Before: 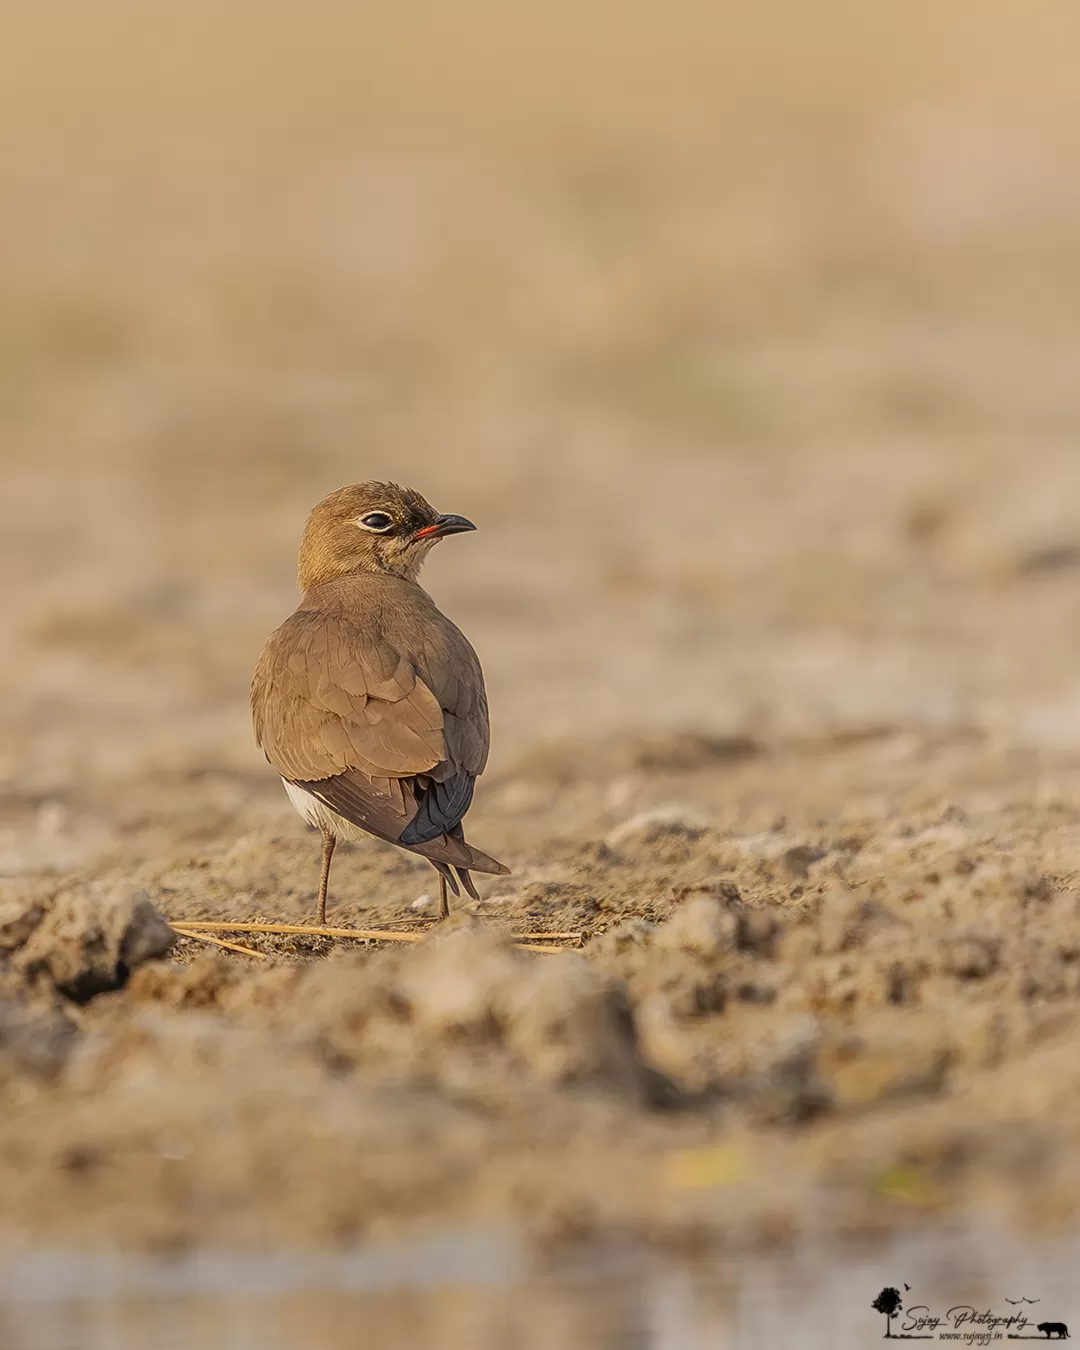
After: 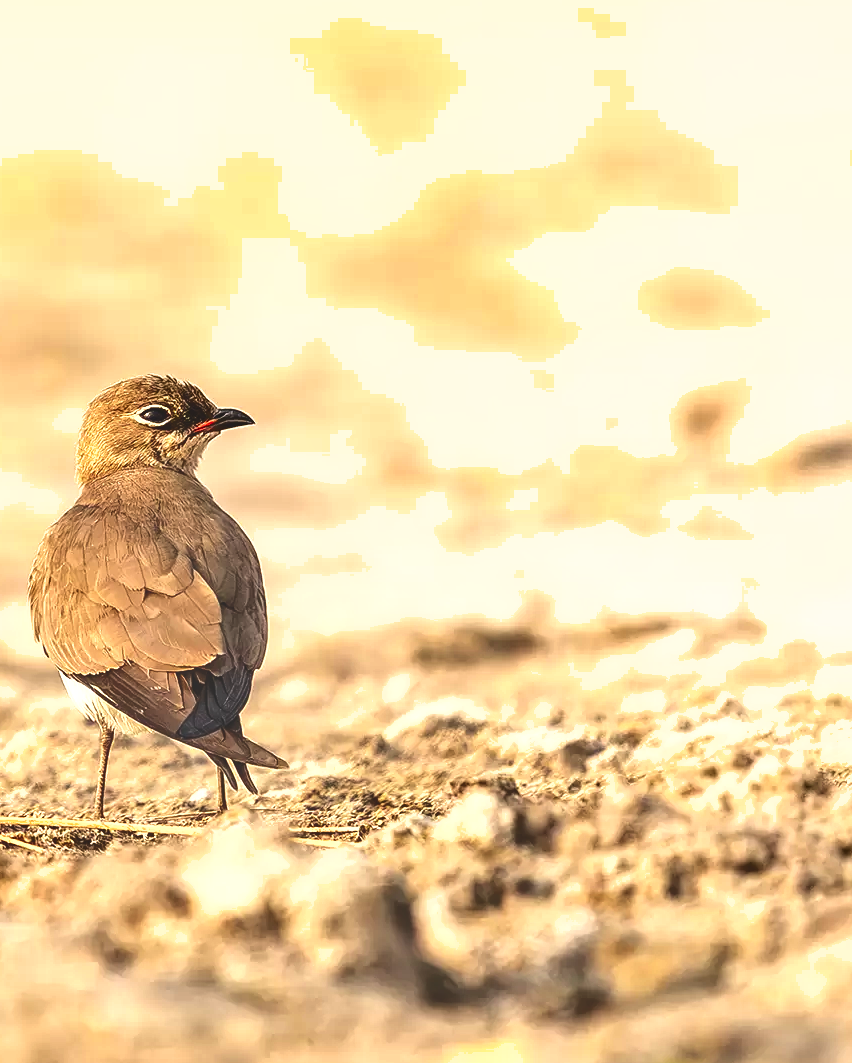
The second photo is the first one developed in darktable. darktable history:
shadows and highlights: soften with gaussian
exposure: black level correction -0.023, exposure 1.397 EV, compensate highlight preservation false
crop and rotate: left 20.639%, top 7.92%, right 0.411%, bottom 13.295%
